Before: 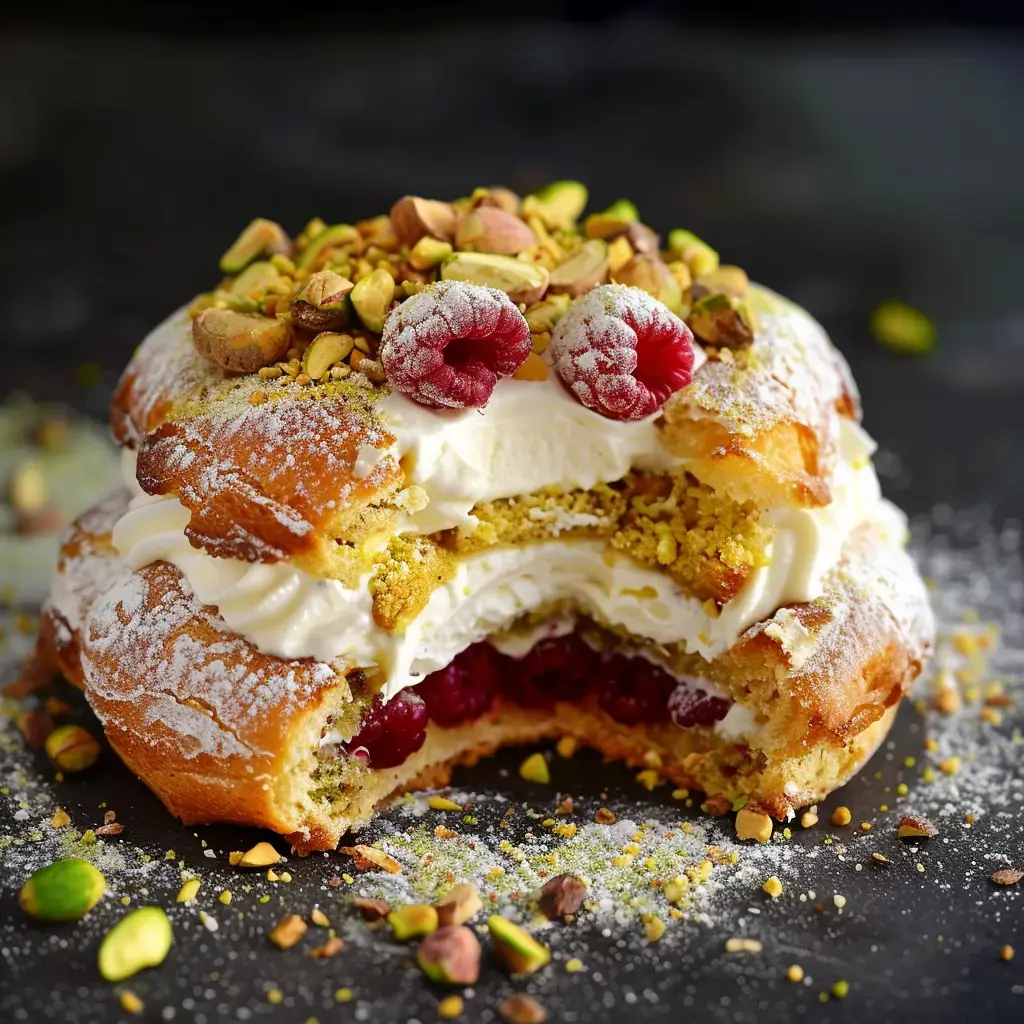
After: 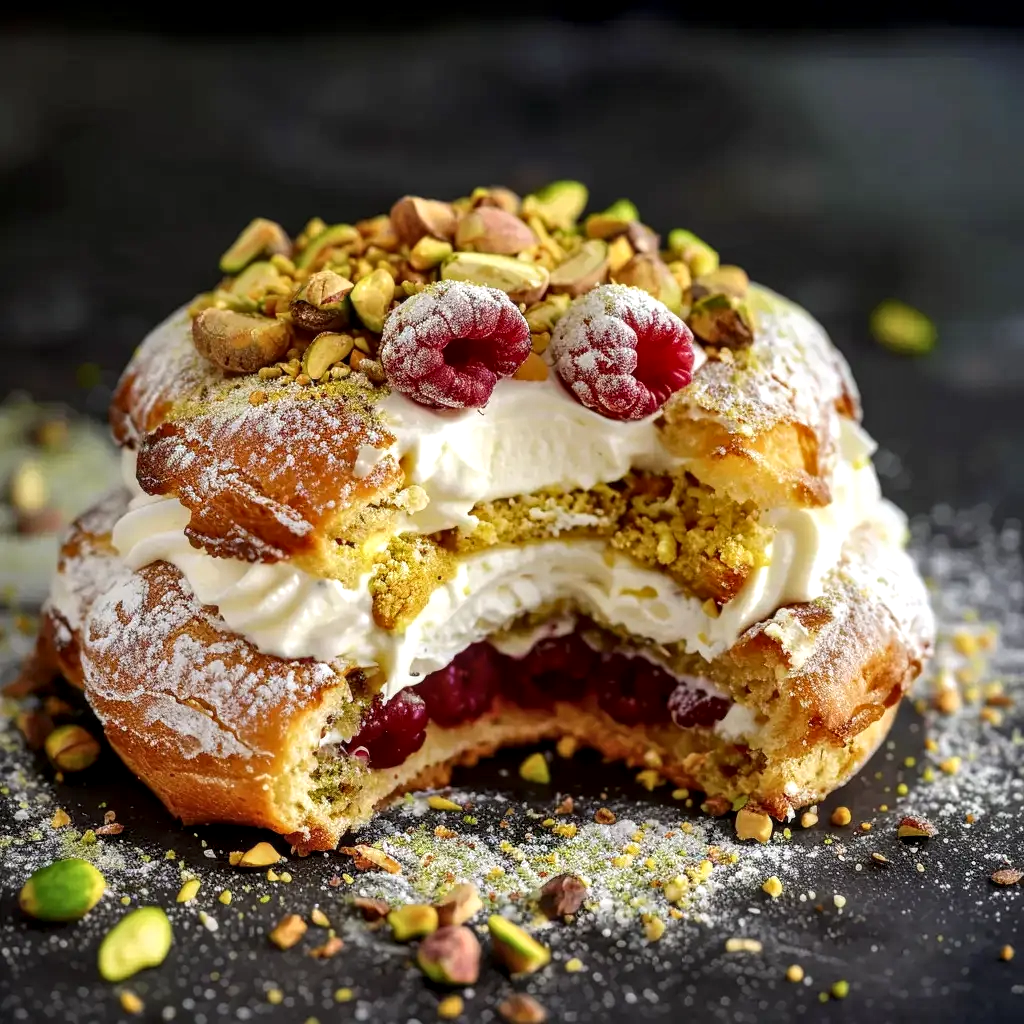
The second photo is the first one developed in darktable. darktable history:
local contrast: detail 144%
exposure: exposure -0.027 EV, compensate highlight preservation false
